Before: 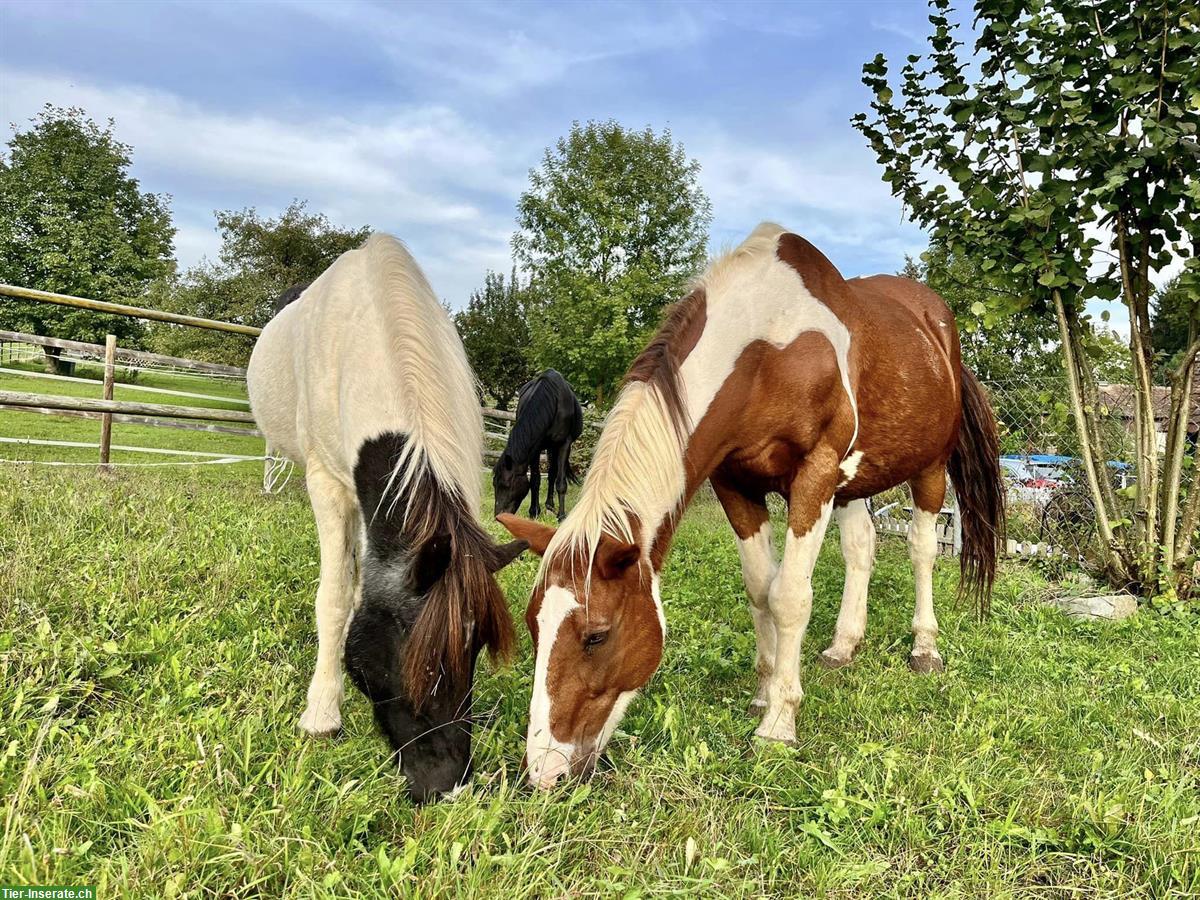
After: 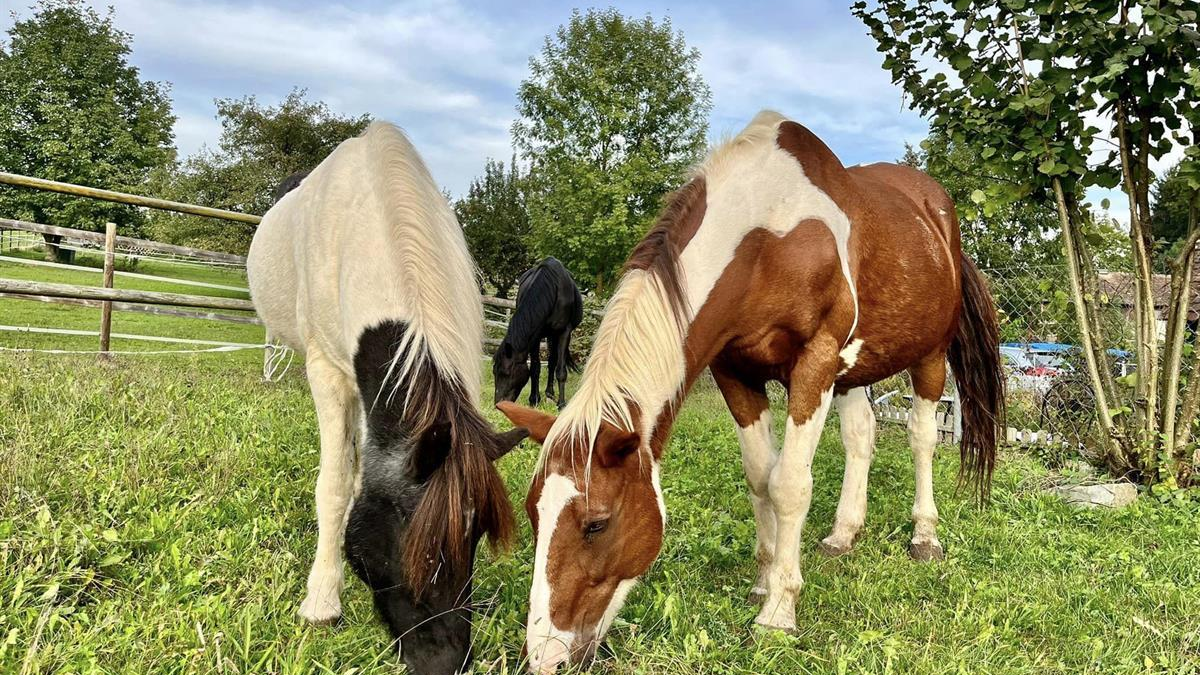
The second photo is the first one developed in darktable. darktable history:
exposure: compensate highlight preservation false
crop and rotate: top 12.547%, bottom 12.446%
